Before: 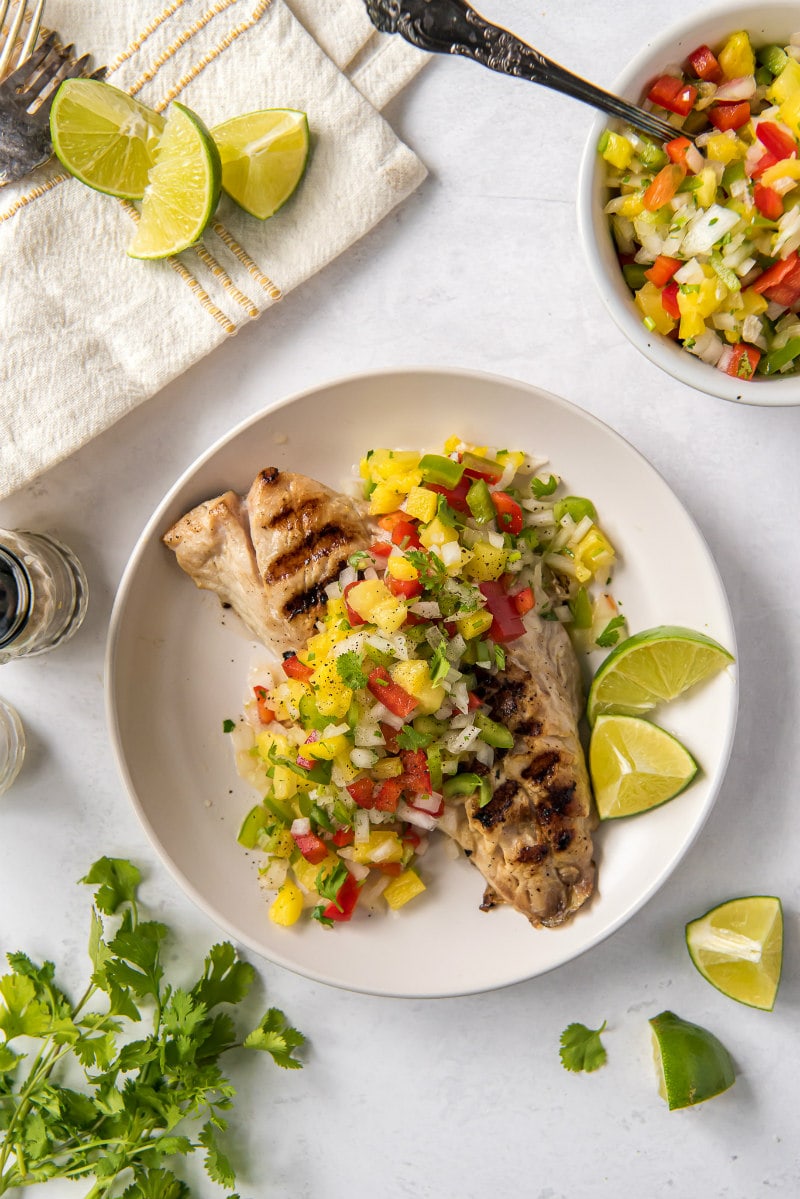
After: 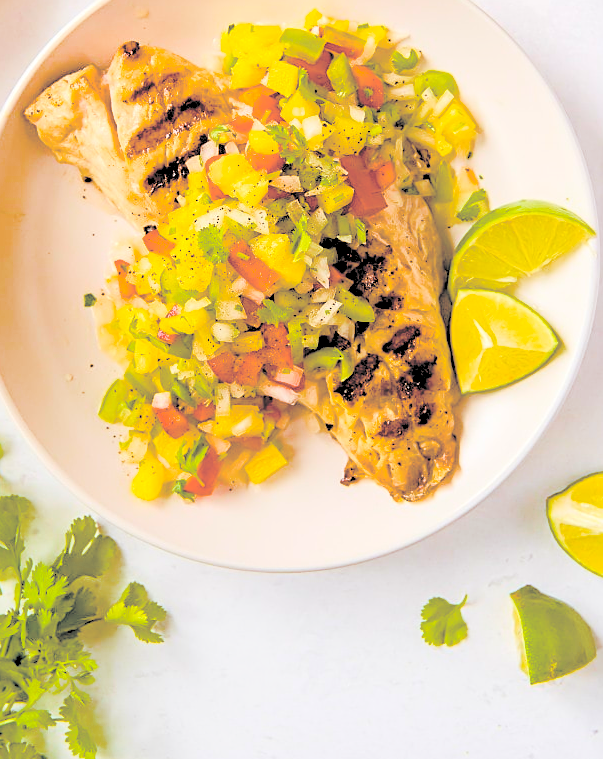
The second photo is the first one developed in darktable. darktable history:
exposure: black level correction 0.009, exposure 0.017 EV, compensate highlight preservation false
crop and rotate: left 17.477%, top 35.655%, right 7.135%, bottom 1.003%
sharpen: on, module defaults
color balance rgb: shadows lift › chroma 9.944%, shadows lift › hue 43.75°, linear chroma grading › global chroma 15.389%, perceptual saturation grading › global saturation 34.741%, perceptual saturation grading › highlights -29.829%, perceptual saturation grading › shadows 35.222%, perceptual brilliance grading › global brilliance 1.647%, perceptual brilliance grading › highlights -3.628%, saturation formula JzAzBz (2021)
contrast brightness saturation: brightness 0.987
tone curve: curves: ch0 [(0, 0) (0.003, 0.003) (0.011, 0.011) (0.025, 0.024) (0.044, 0.043) (0.069, 0.068) (0.1, 0.097) (0.136, 0.133) (0.177, 0.173) (0.224, 0.219) (0.277, 0.27) (0.335, 0.327) (0.399, 0.39) (0.468, 0.457) (0.543, 0.545) (0.623, 0.625) (0.709, 0.71) (0.801, 0.801) (0.898, 0.898) (1, 1)], preserve colors none
